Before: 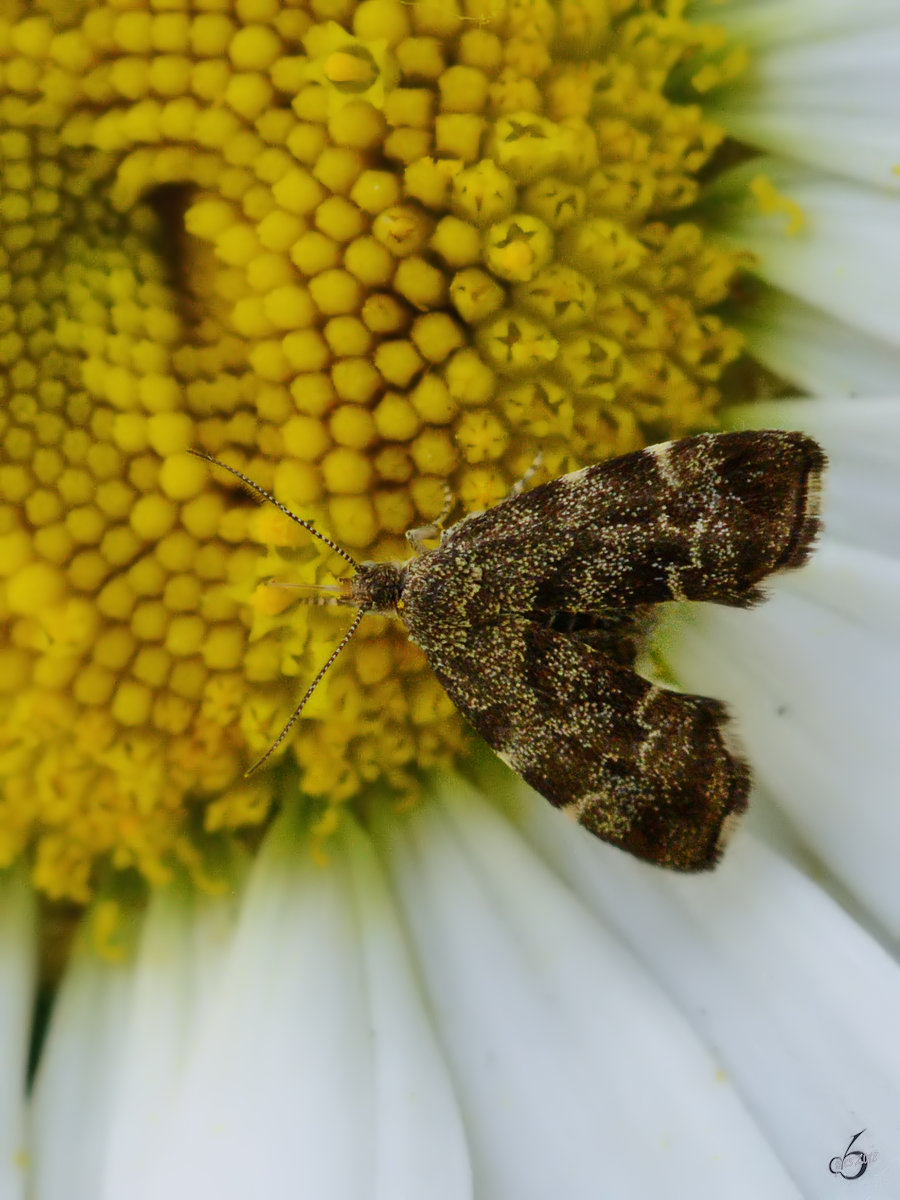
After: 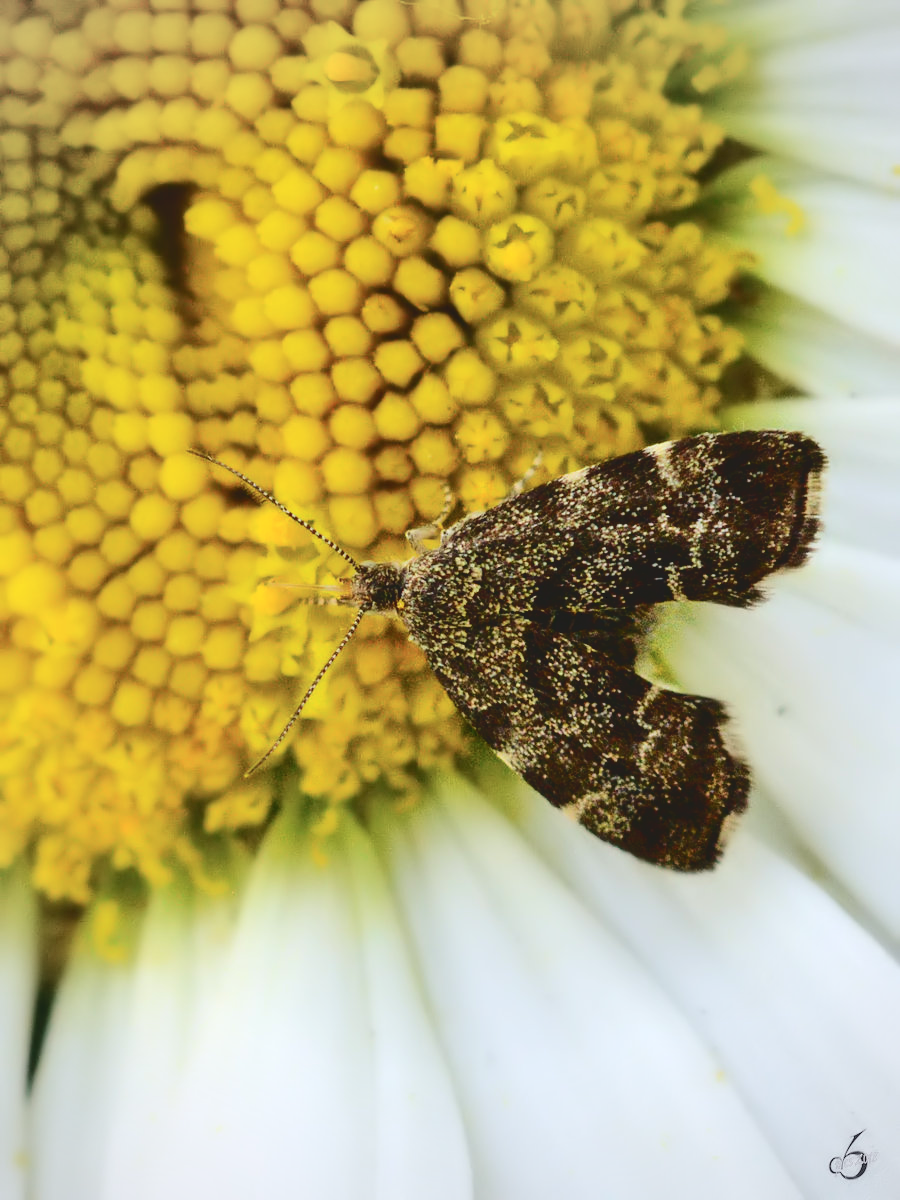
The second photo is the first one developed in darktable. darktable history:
tone curve: curves: ch0 [(0, 0) (0.003, 0.112) (0.011, 0.115) (0.025, 0.111) (0.044, 0.114) (0.069, 0.126) (0.1, 0.144) (0.136, 0.164) (0.177, 0.196) (0.224, 0.249) (0.277, 0.316) (0.335, 0.401) (0.399, 0.487) (0.468, 0.571) (0.543, 0.647) (0.623, 0.728) (0.709, 0.795) (0.801, 0.866) (0.898, 0.933) (1, 1)], color space Lab, independent channels, preserve colors none
tone equalizer: -8 EV -0.422 EV, -7 EV -0.412 EV, -6 EV -0.344 EV, -5 EV -0.247 EV, -3 EV 0.243 EV, -2 EV 0.335 EV, -1 EV 0.373 EV, +0 EV 0.412 EV
vignetting: fall-off radius 60.96%, brightness -0.29, unbound false
